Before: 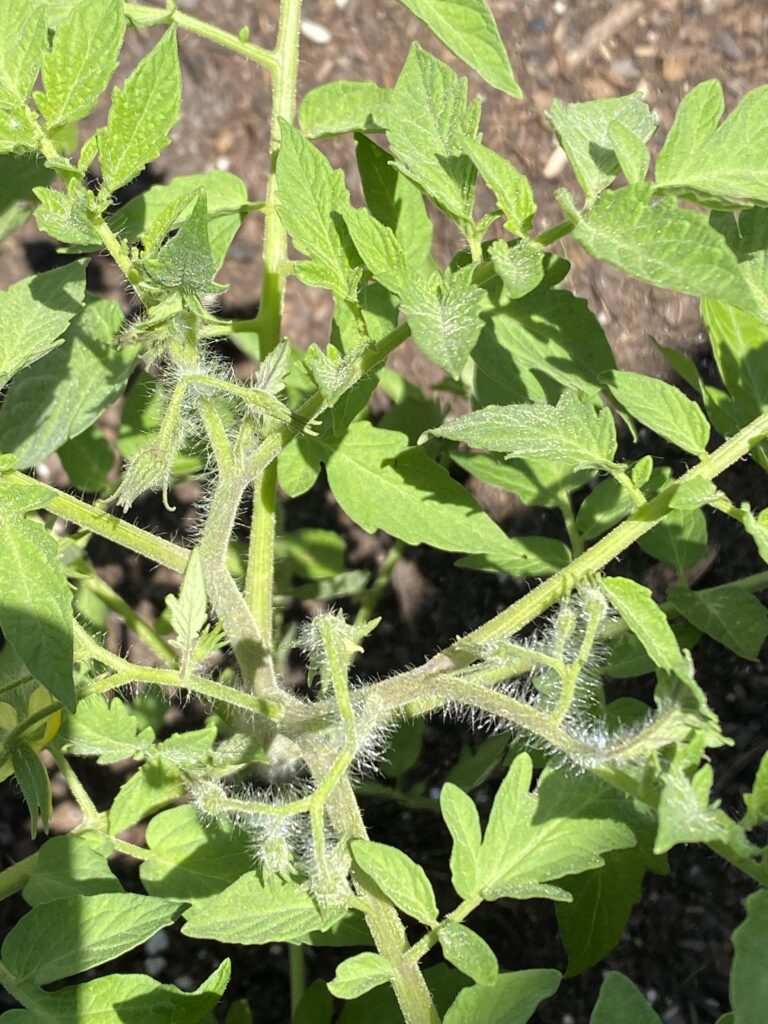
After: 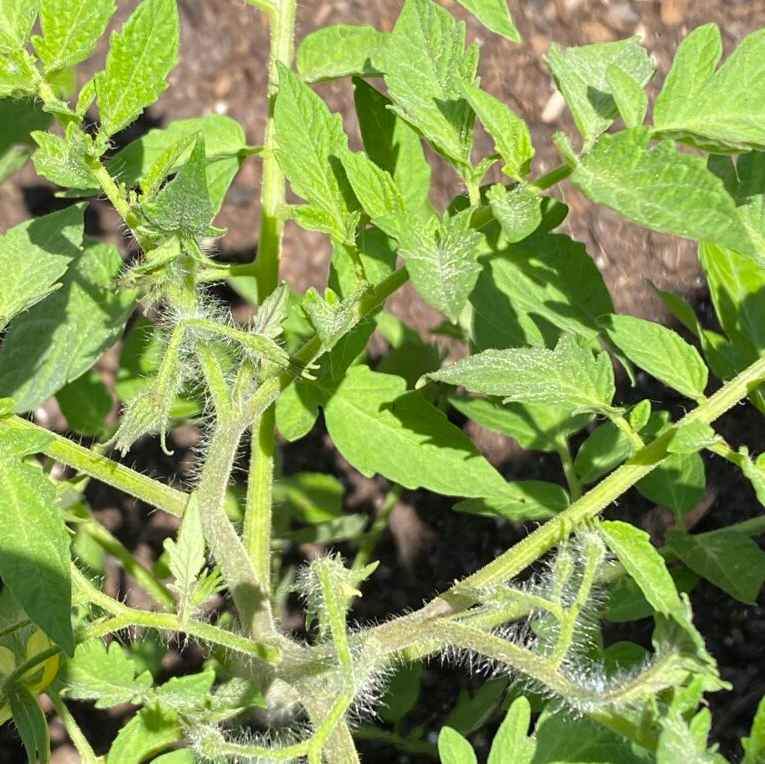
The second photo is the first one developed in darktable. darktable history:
crop: left 0.336%, top 5.539%, bottom 19.78%
